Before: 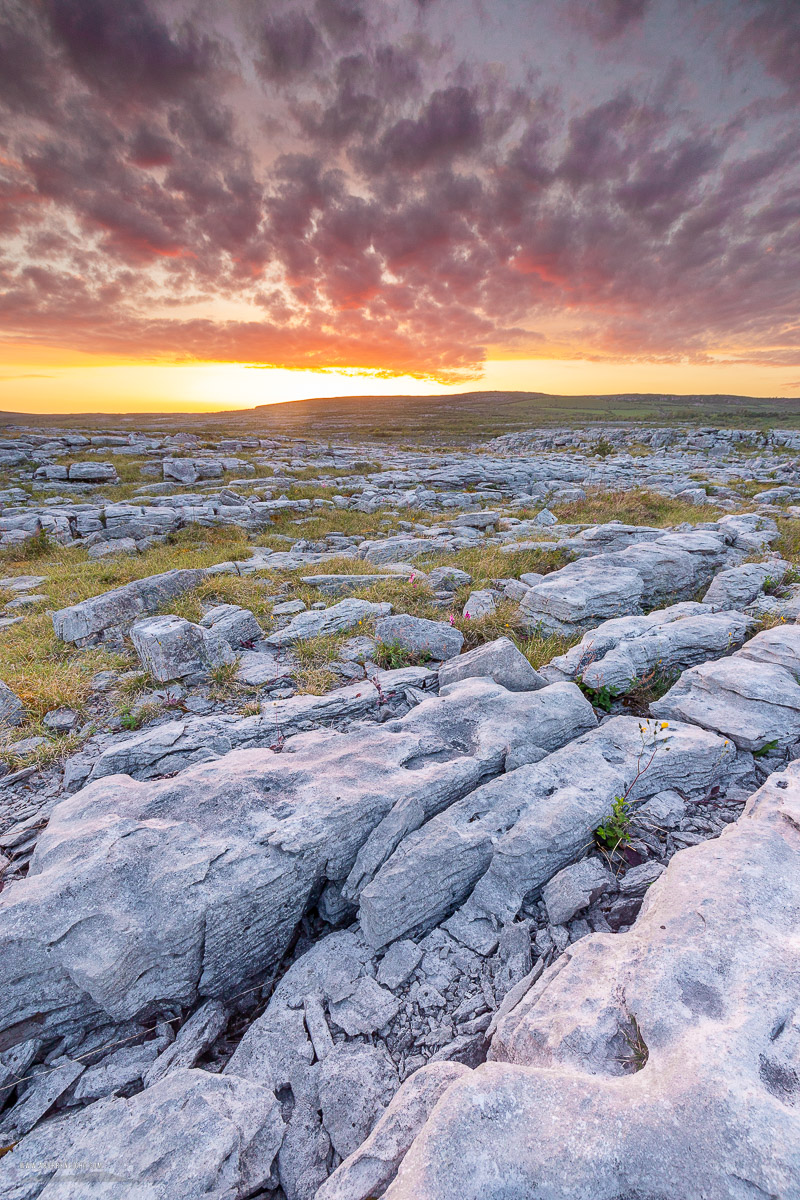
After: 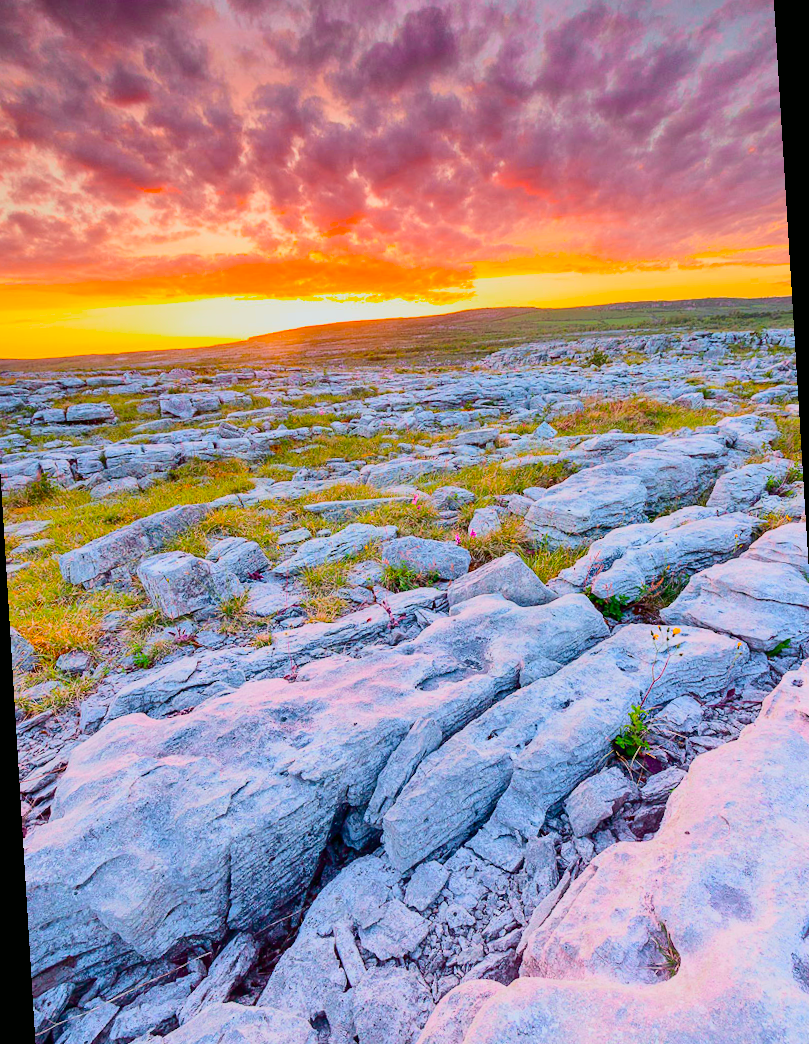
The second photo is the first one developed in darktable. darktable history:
tone curve: curves: ch0 [(0, 0) (0.128, 0.068) (0.292, 0.274) (0.453, 0.507) (0.653, 0.717) (0.785, 0.817) (0.995, 0.917)]; ch1 [(0, 0) (0.384, 0.365) (0.463, 0.447) (0.486, 0.474) (0.503, 0.497) (0.52, 0.525) (0.559, 0.591) (0.583, 0.623) (0.672, 0.699) (0.766, 0.773) (1, 1)]; ch2 [(0, 0) (0.374, 0.344) (0.446, 0.443) (0.501, 0.5) (0.527, 0.549) (0.565, 0.582) (0.624, 0.632) (1, 1)], color space Lab, independent channels, preserve colors none
rotate and perspective: rotation -3.52°, crop left 0.036, crop right 0.964, crop top 0.081, crop bottom 0.919
color balance: input saturation 134.34%, contrast -10.04%, contrast fulcrum 19.67%, output saturation 133.51%
